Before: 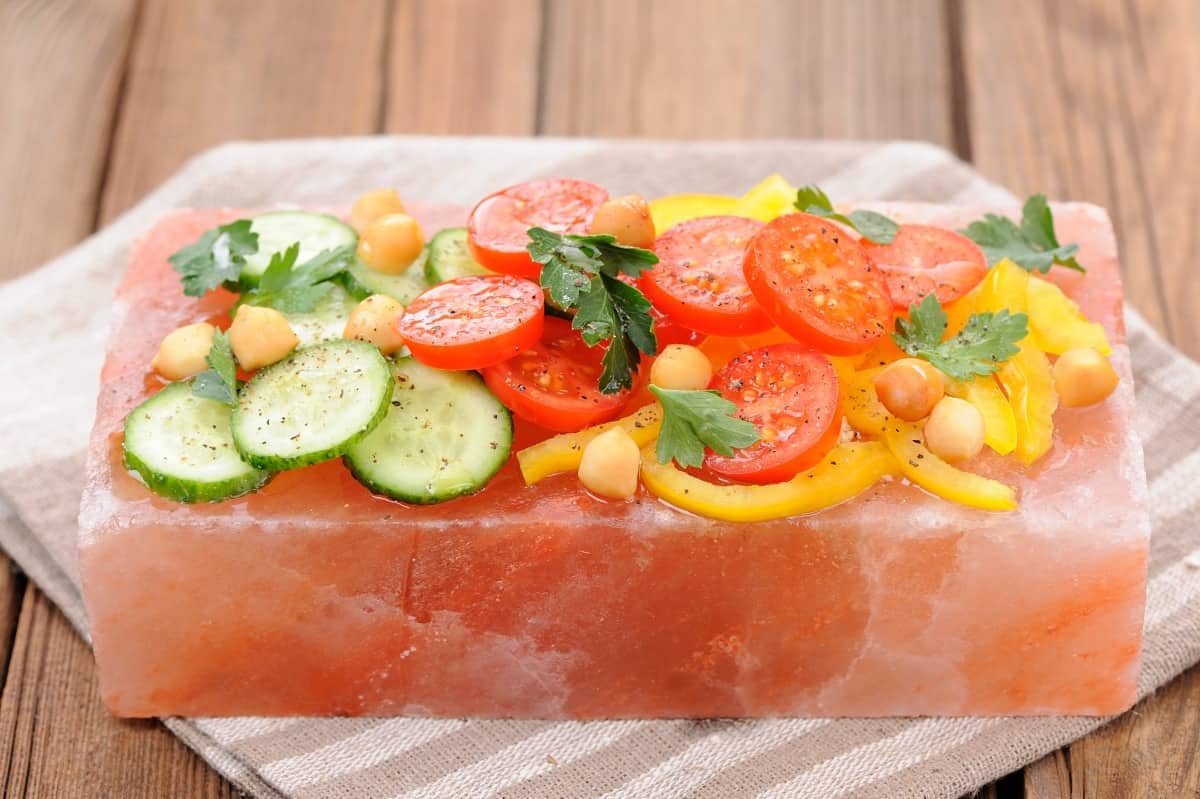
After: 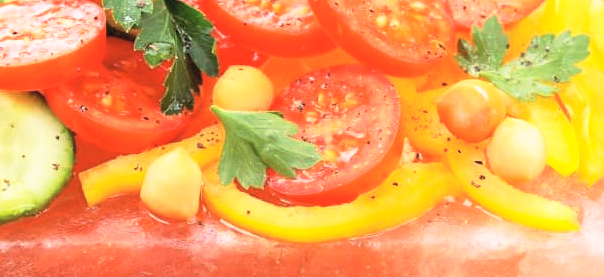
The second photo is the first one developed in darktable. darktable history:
crop: left 36.55%, top 34.941%, right 13.11%, bottom 30.31%
contrast brightness saturation: contrast 0.142, brightness 0.206
base curve: curves: ch0 [(0, 0) (0.257, 0.25) (0.482, 0.586) (0.757, 0.871) (1, 1)], preserve colors none
